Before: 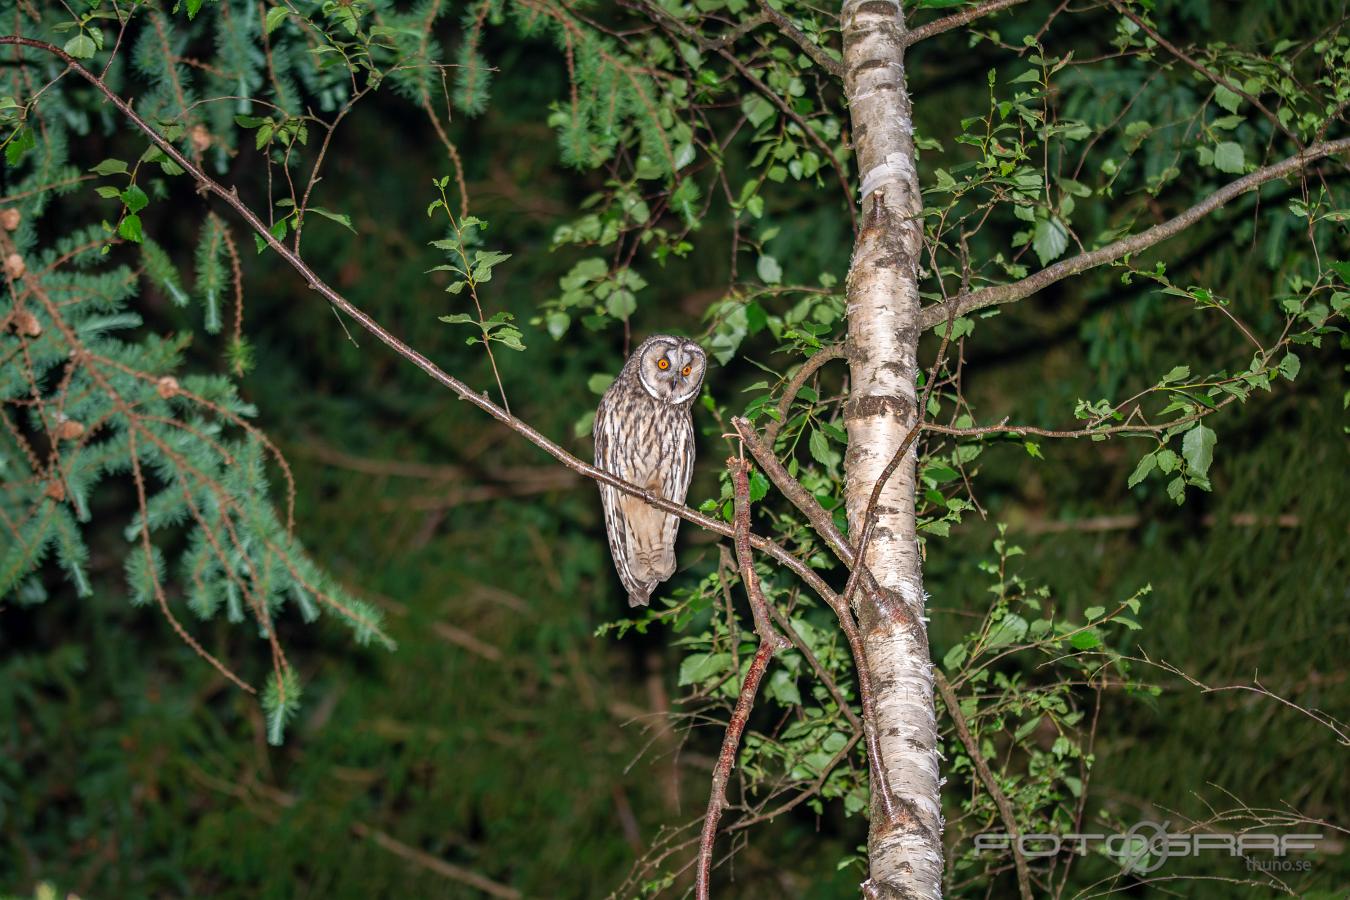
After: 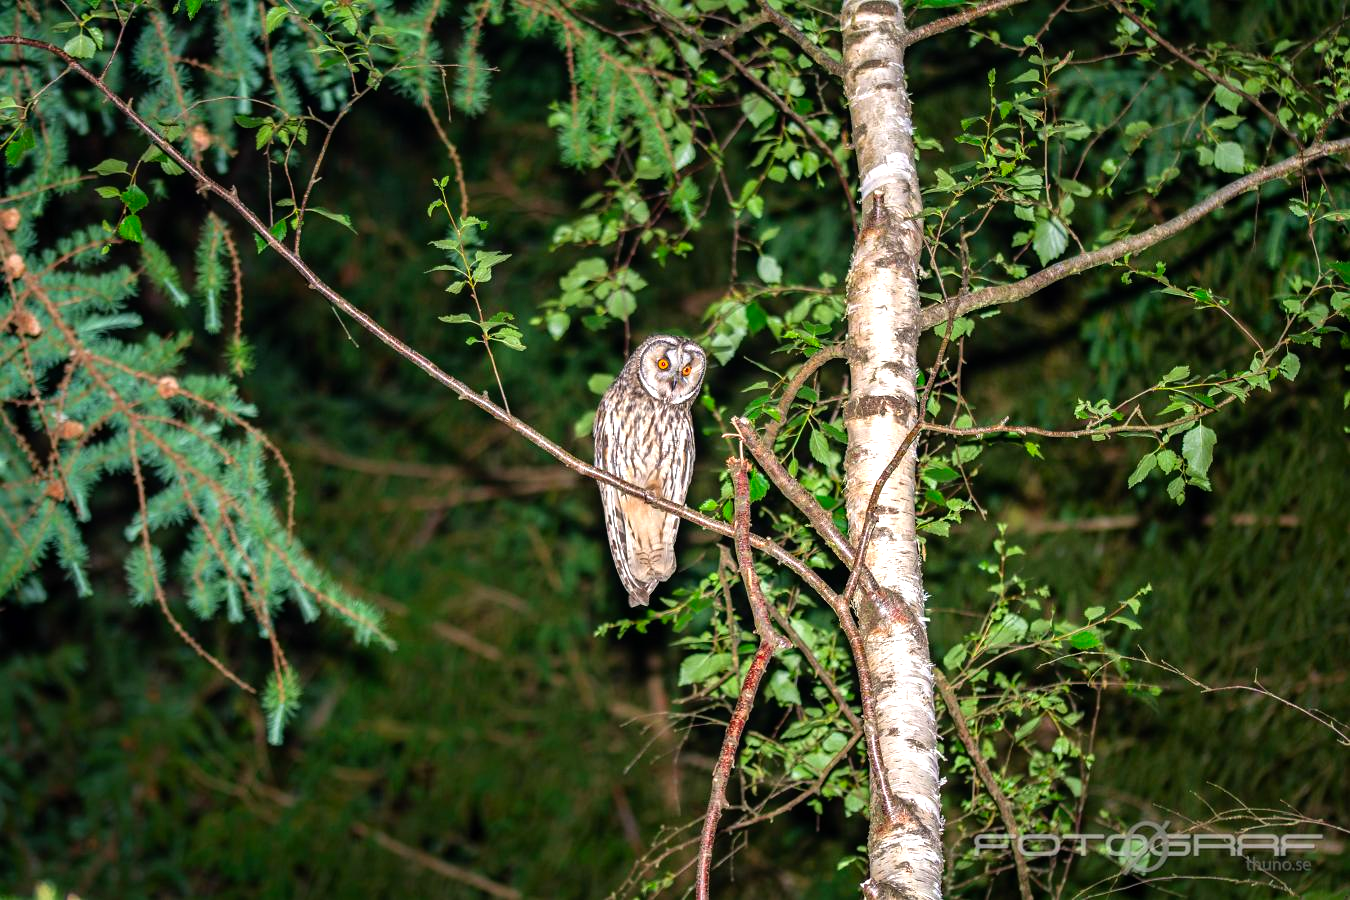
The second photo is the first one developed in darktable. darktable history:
contrast brightness saturation: saturation 0.185
tone equalizer: -8 EV -0.76 EV, -7 EV -0.715 EV, -6 EV -0.56 EV, -5 EV -0.395 EV, -3 EV 0.385 EV, -2 EV 0.6 EV, -1 EV 0.695 EV, +0 EV 0.724 EV
